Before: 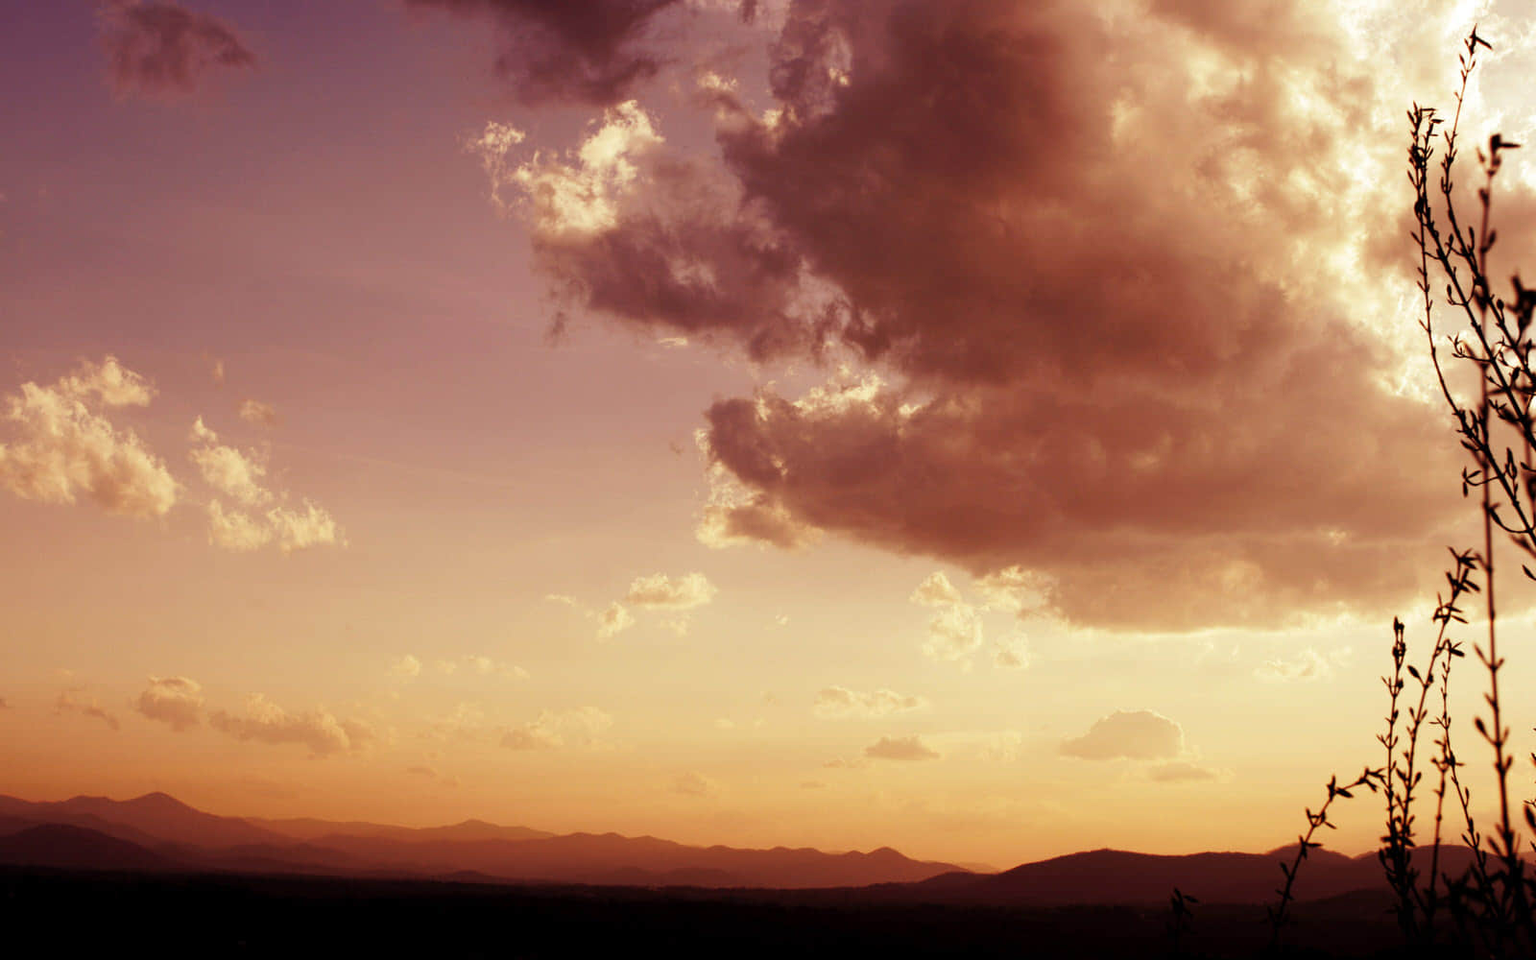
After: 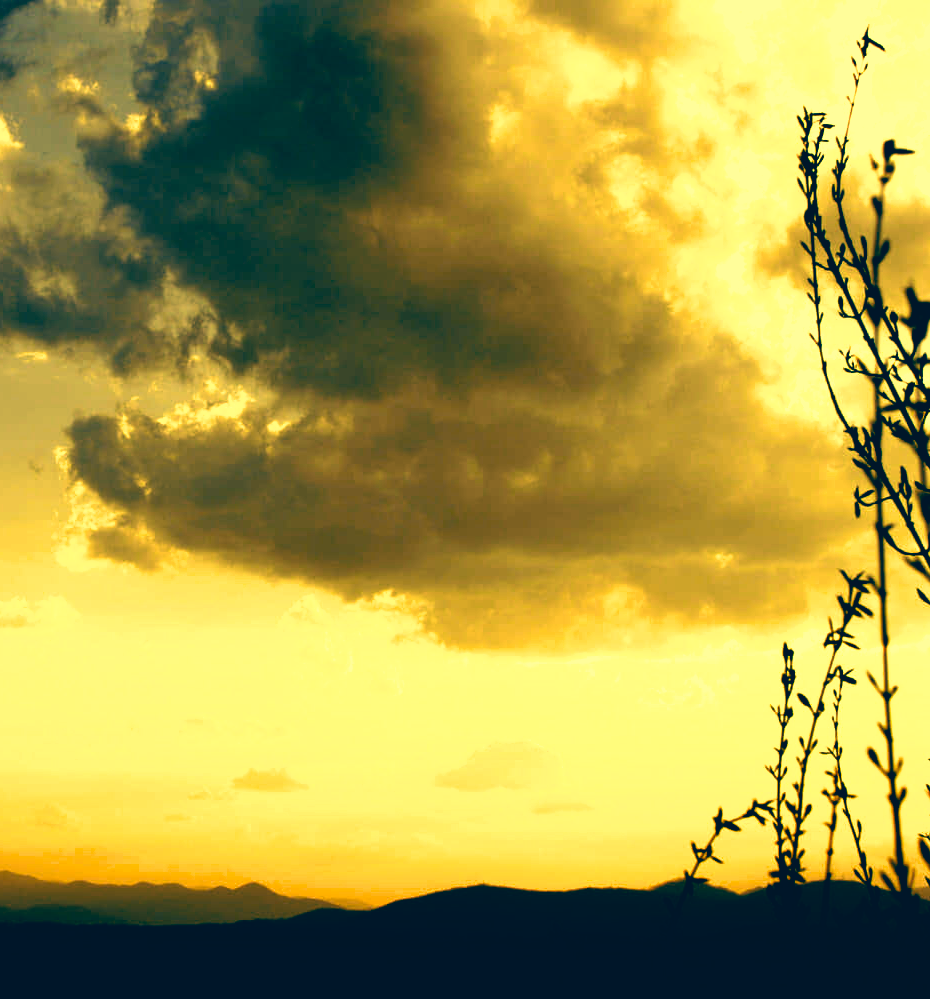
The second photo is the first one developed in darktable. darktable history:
color zones: curves: ch1 [(0.24, 0.629) (0.75, 0.5)]; ch2 [(0.255, 0.454) (0.745, 0.491)]
filmic rgb: black relative exposure -8.24 EV, white relative exposure 2.2 EV, hardness 7.17, latitude 85.83%, contrast 1.692, highlights saturation mix -3.59%, shadows ↔ highlights balance -2.74%
color correction: highlights a* -15.18, highlights b* 39.92, shadows a* -39.36, shadows b* -26.28
crop: left 41.819%
velvia: on, module defaults
